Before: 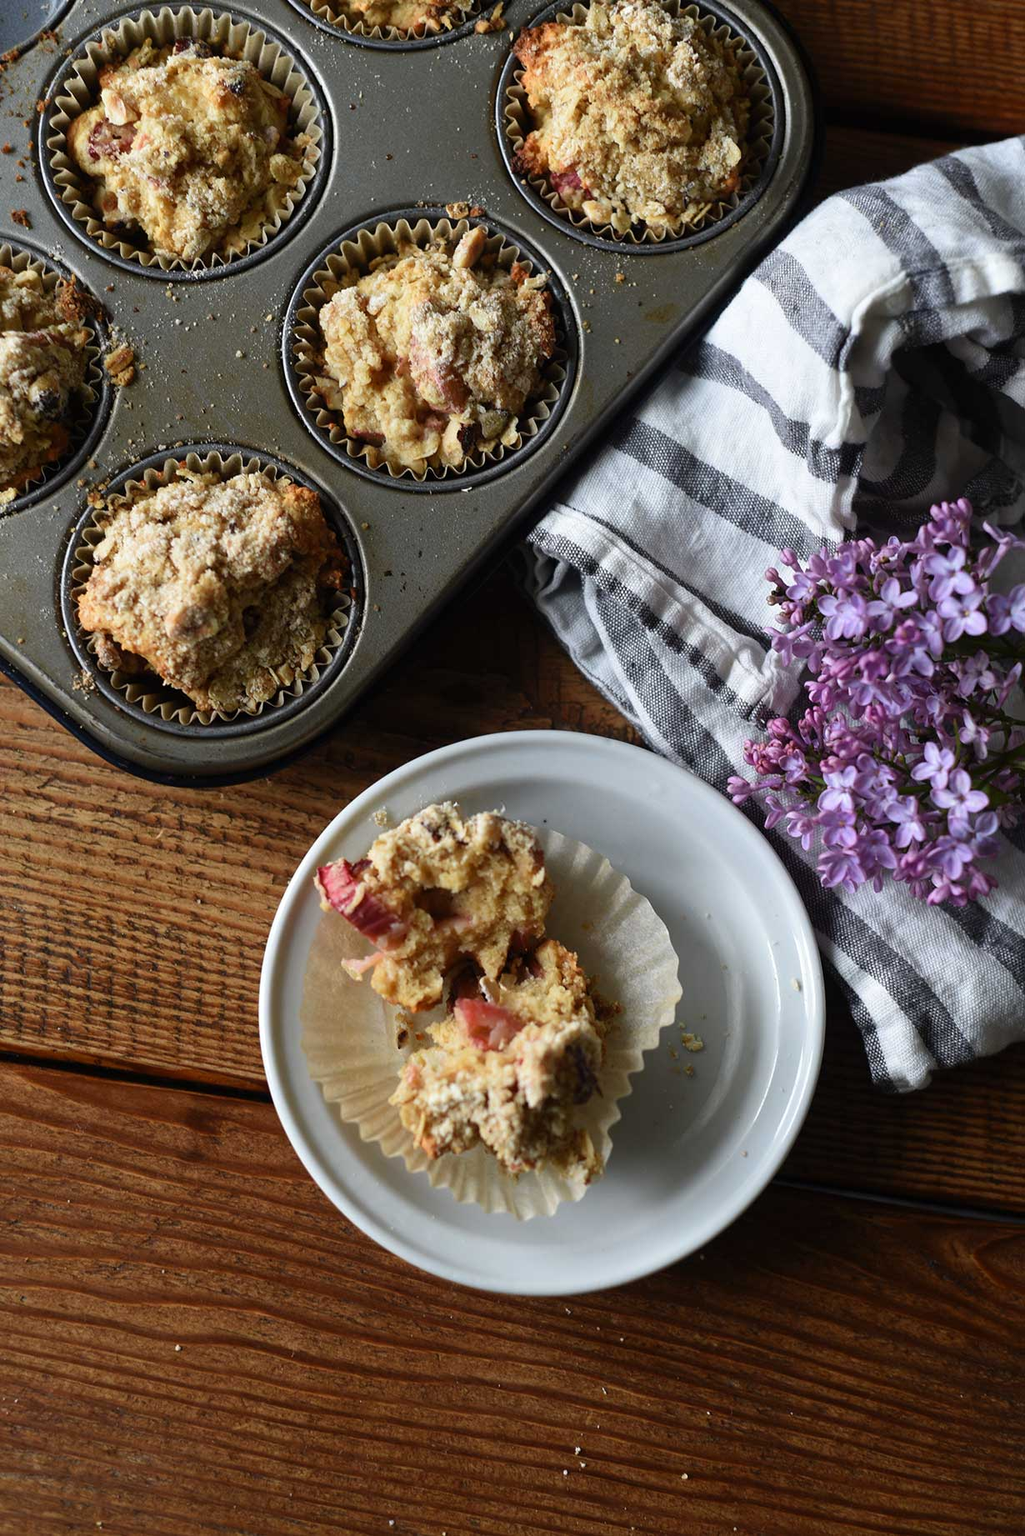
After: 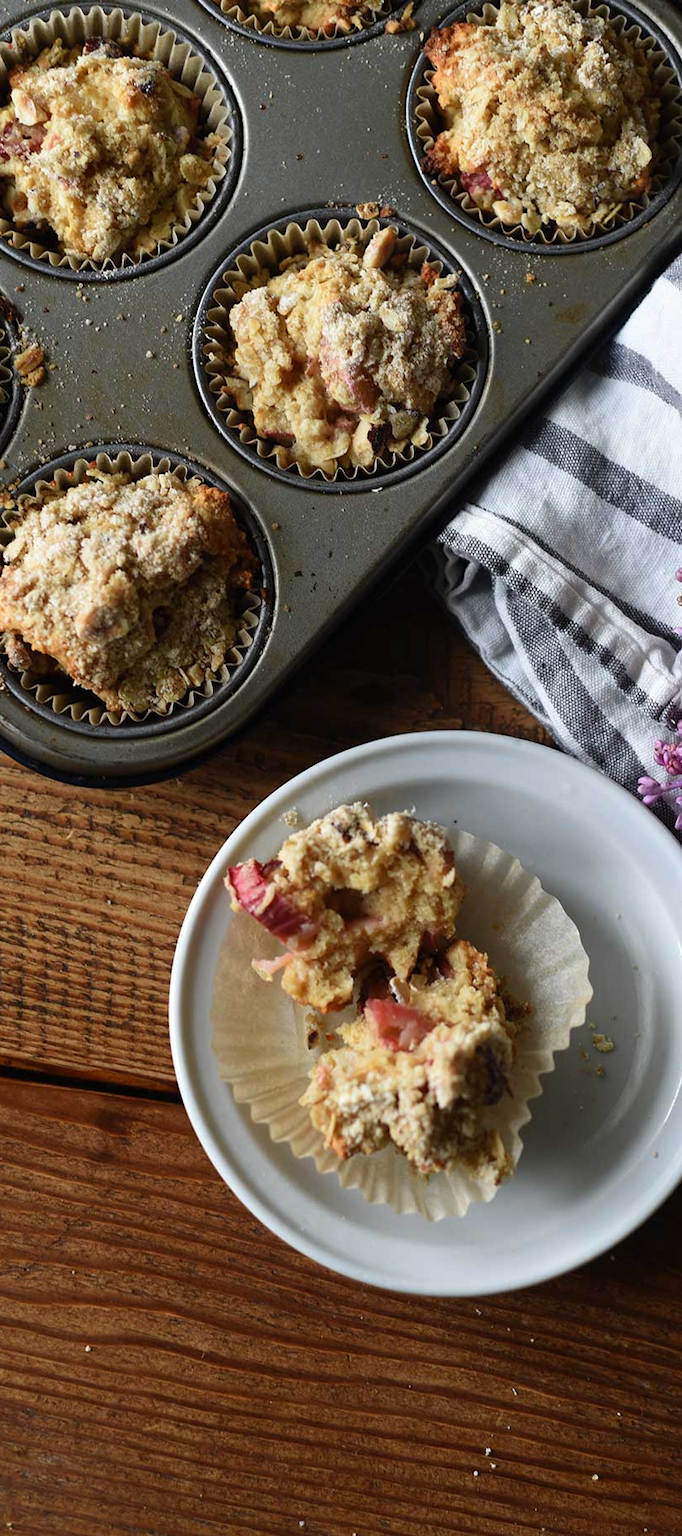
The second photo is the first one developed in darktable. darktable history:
crop and rotate: left 8.786%, right 24.548%
tone equalizer: on, module defaults
